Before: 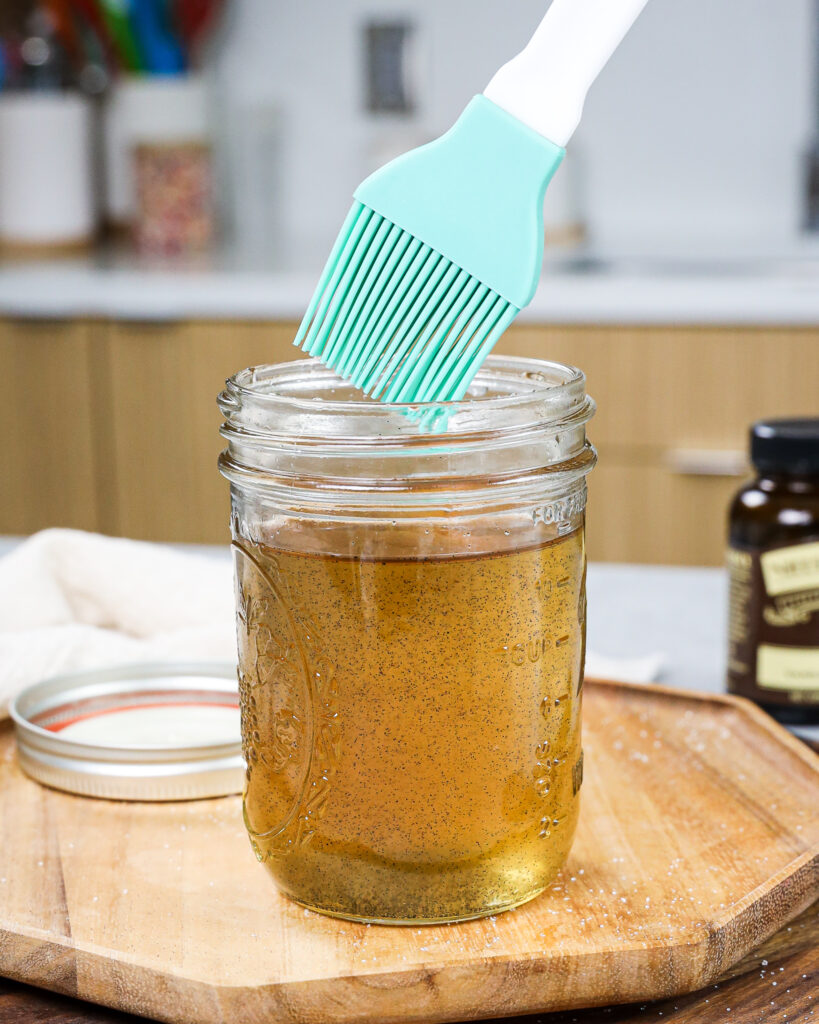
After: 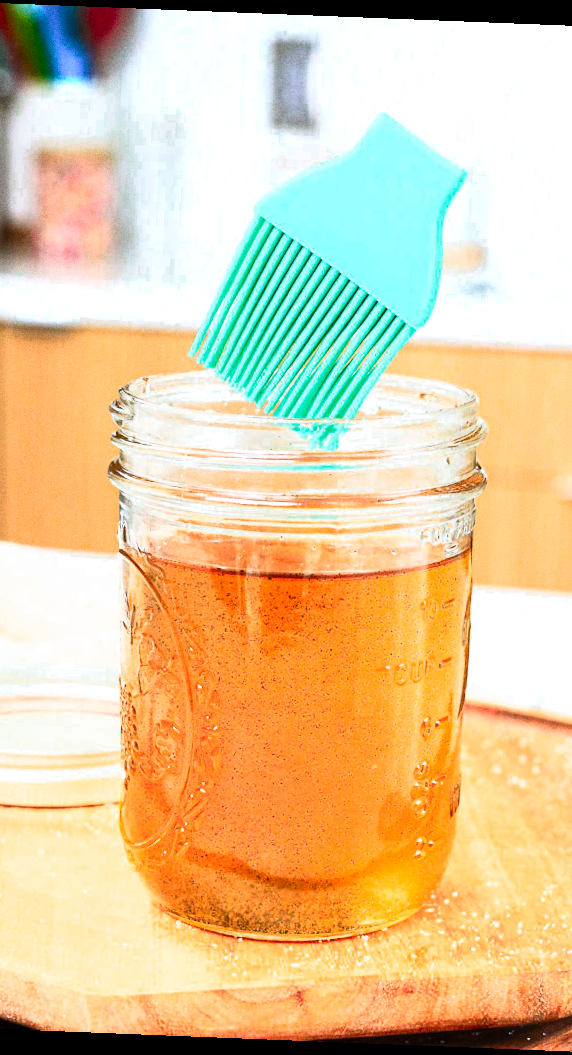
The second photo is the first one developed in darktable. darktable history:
global tonemap: drago (0.7, 100)
grain: on, module defaults
crop and rotate: left 15.446%, right 17.836%
white balance: emerald 1
contrast brightness saturation: contrast 0.4, brightness 0.1, saturation 0.21
exposure: exposure 0.081 EV, compensate highlight preservation false
rotate and perspective: rotation 2.27°, automatic cropping off
color zones: curves: ch0 [(0.473, 0.374) (0.742, 0.784)]; ch1 [(0.354, 0.737) (0.742, 0.705)]; ch2 [(0.318, 0.421) (0.758, 0.532)]
